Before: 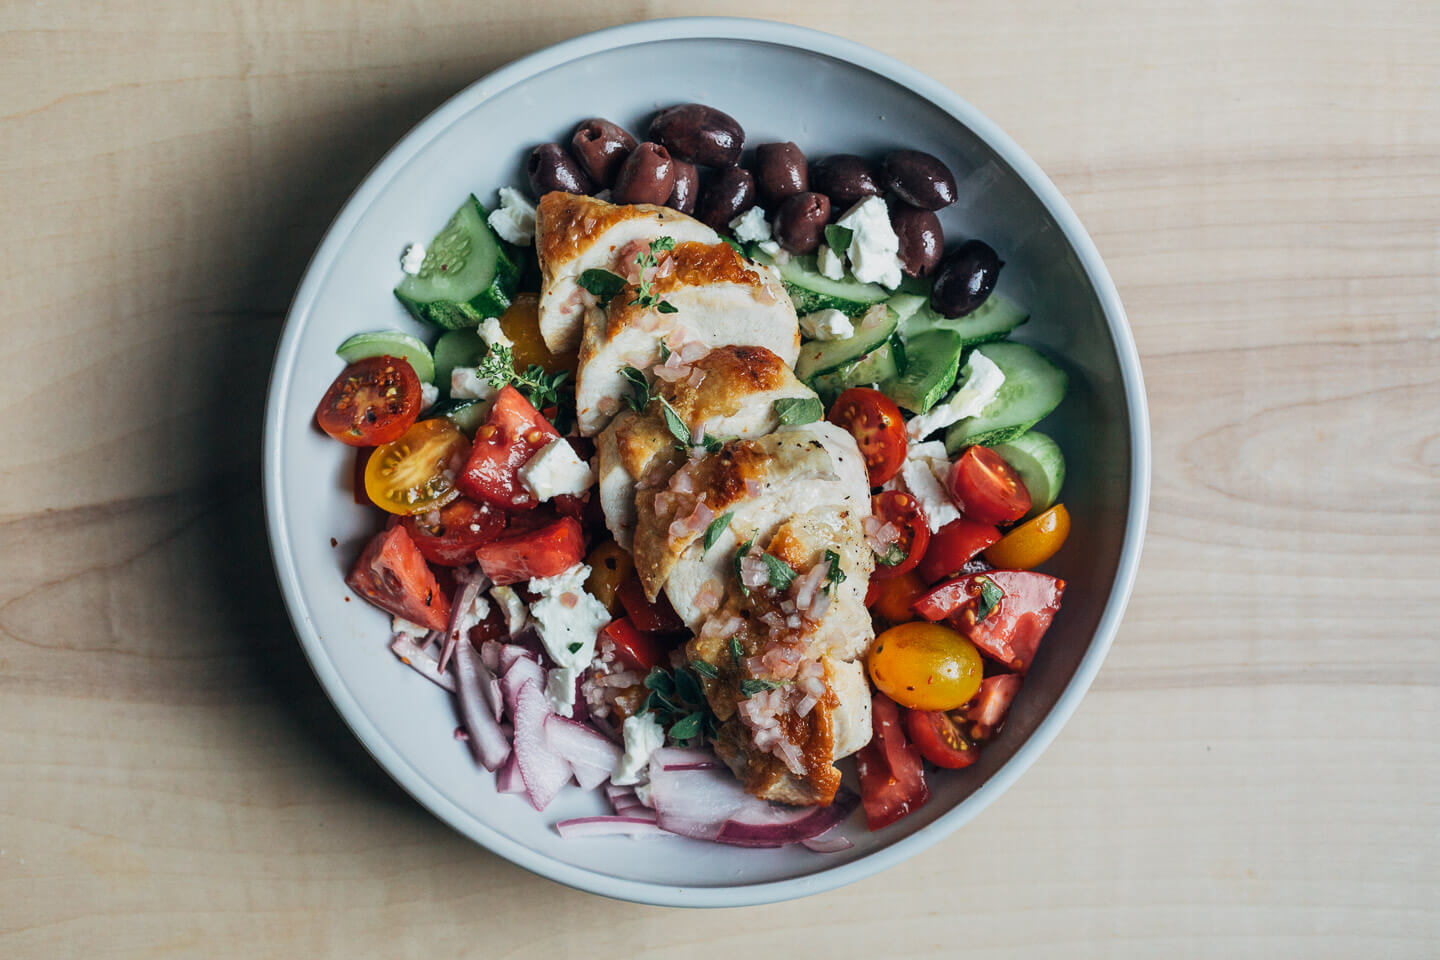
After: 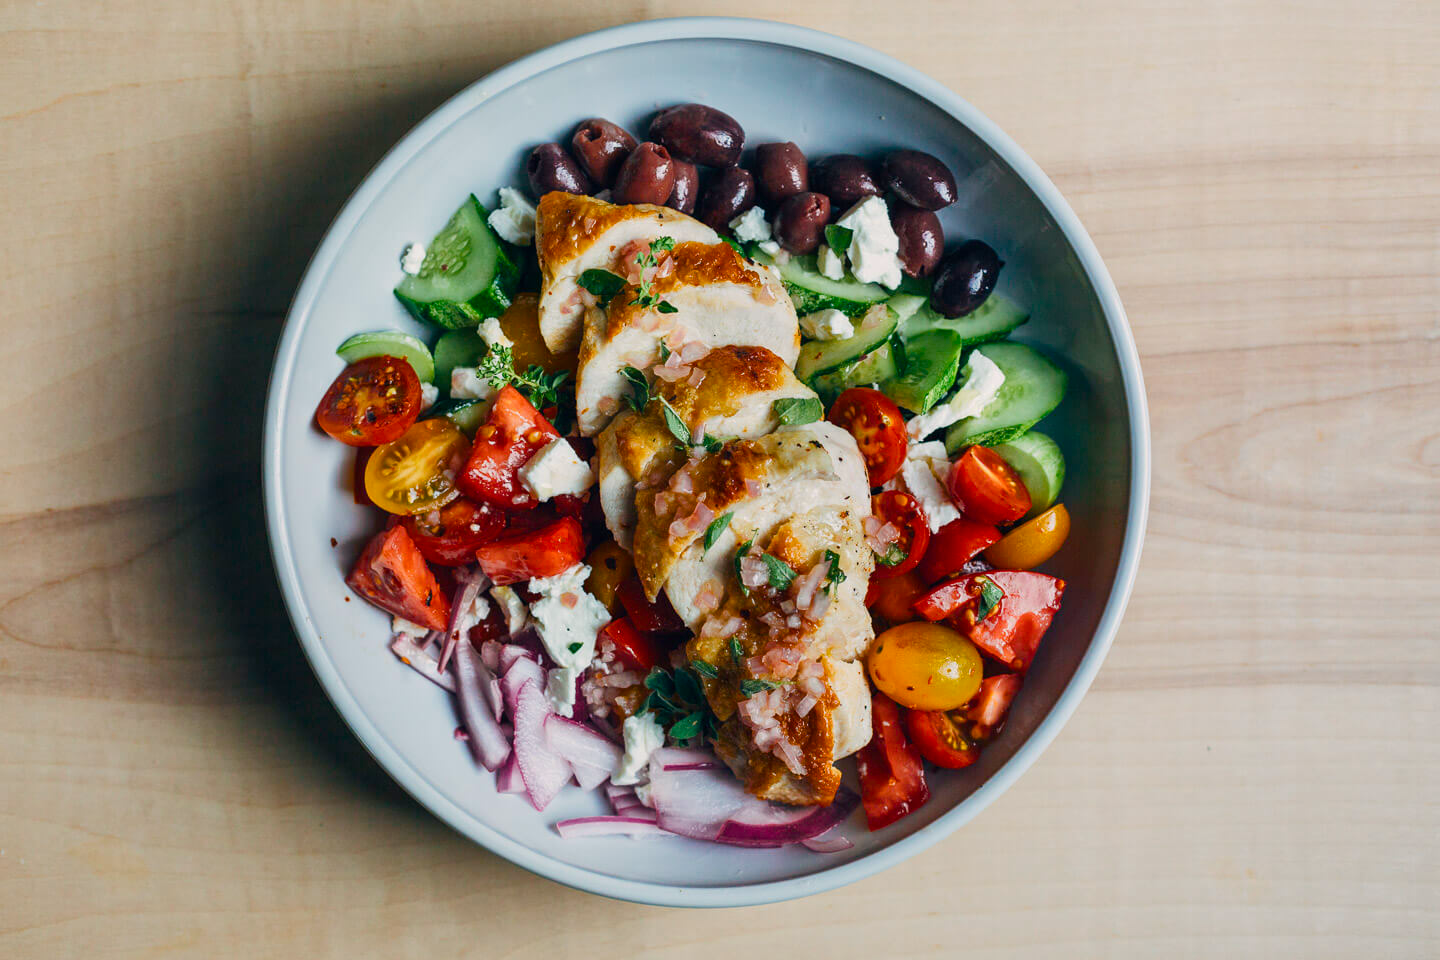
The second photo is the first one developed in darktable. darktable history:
color balance rgb: shadows lift › chroma 0.681%, shadows lift › hue 110.47°, highlights gain › chroma 1.603%, highlights gain › hue 55.04°, linear chroma grading › shadows 10.45%, linear chroma grading › highlights 9.7%, linear chroma grading › global chroma 14.728%, linear chroma grading › mid-tones 14.871%, perceptual saturation grading › global saturation 0.58%, perceptual saturation grading › highlights -19.728%, perceptual saturation grading › shadows 19.915%, global vibrance 34.39%
